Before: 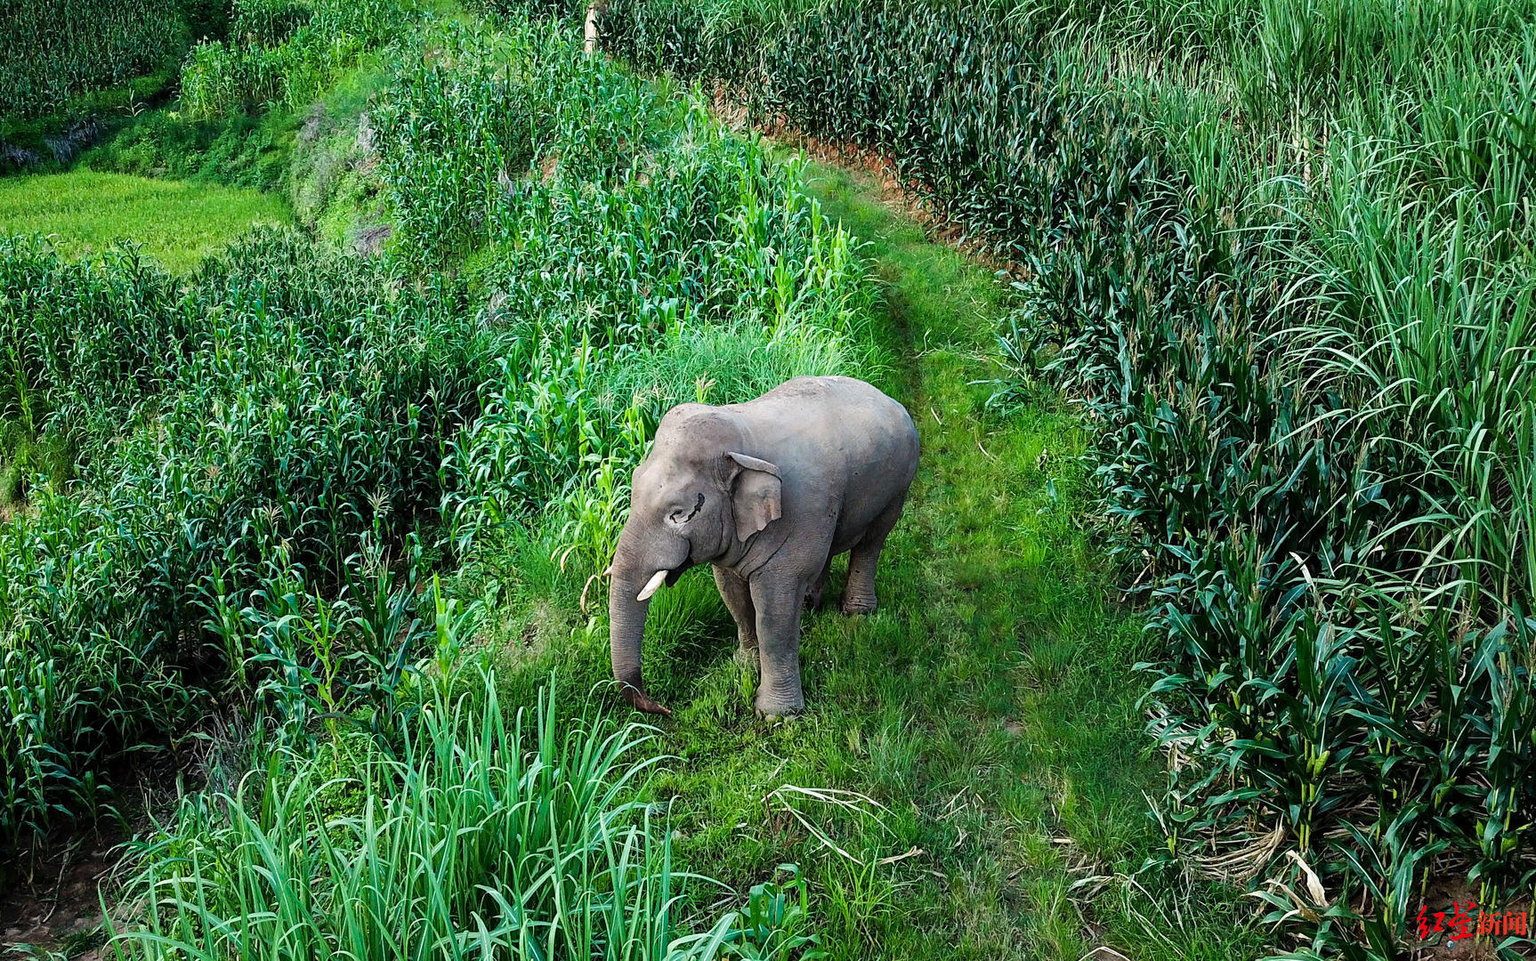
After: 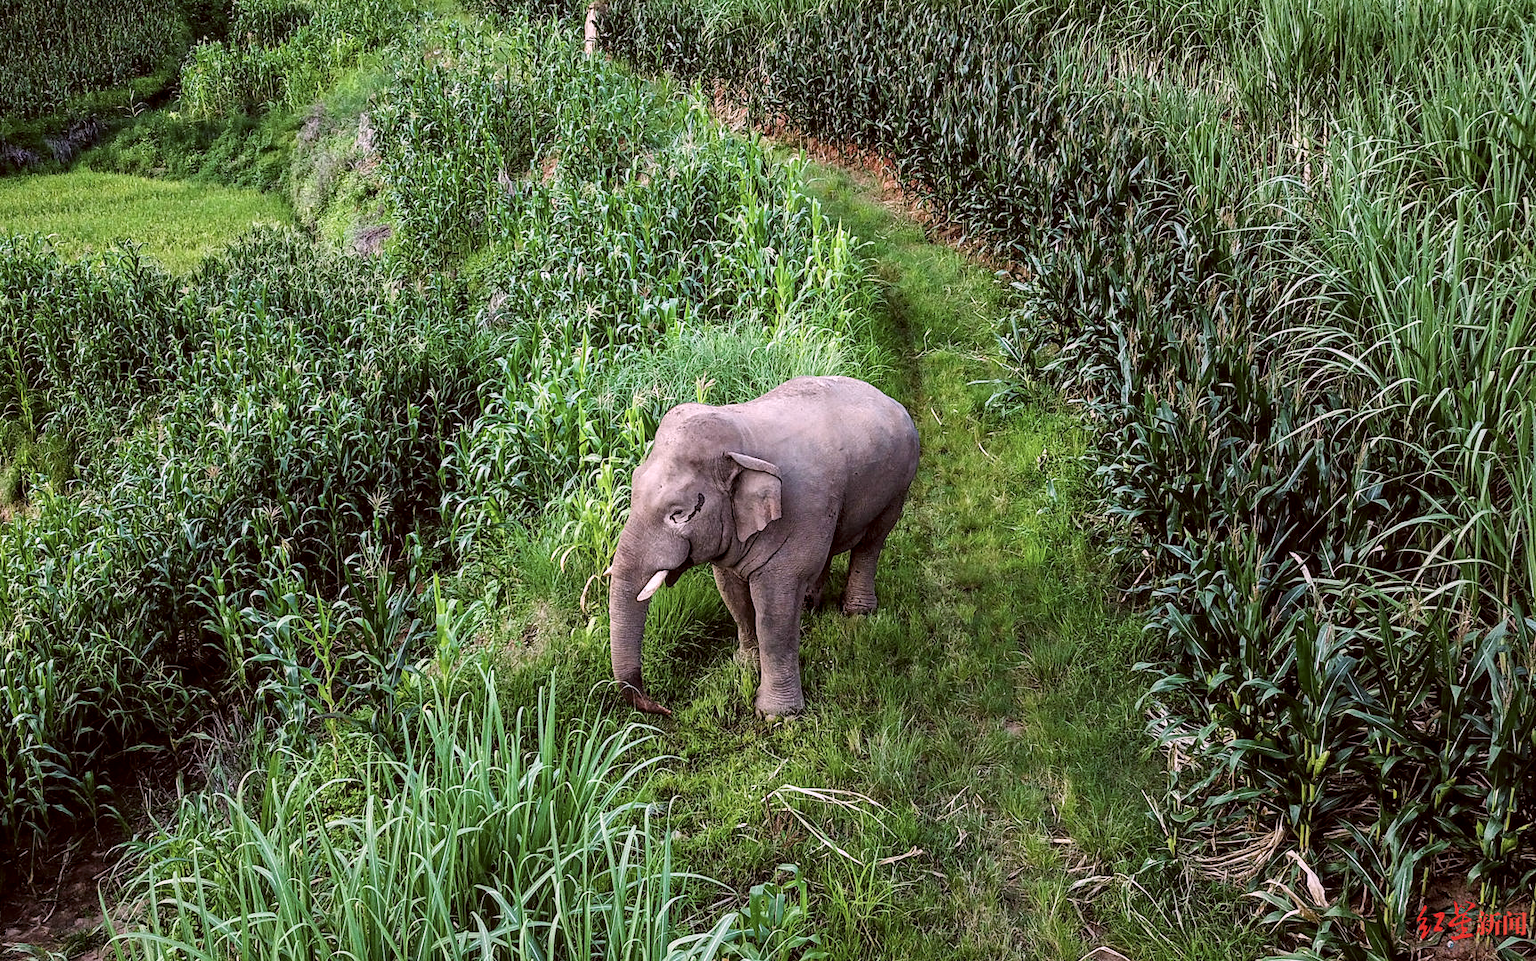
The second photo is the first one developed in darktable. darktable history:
color correction: highlights a* 10.21, highlights b* 9.79, shadows a* 8.61, shadows b* 7.88, saturation 0.8
color calibration: illuminant as shot in camera, x 0.363, y 0.385, temperature 4528.04 K
local contrast: on, module defaults
